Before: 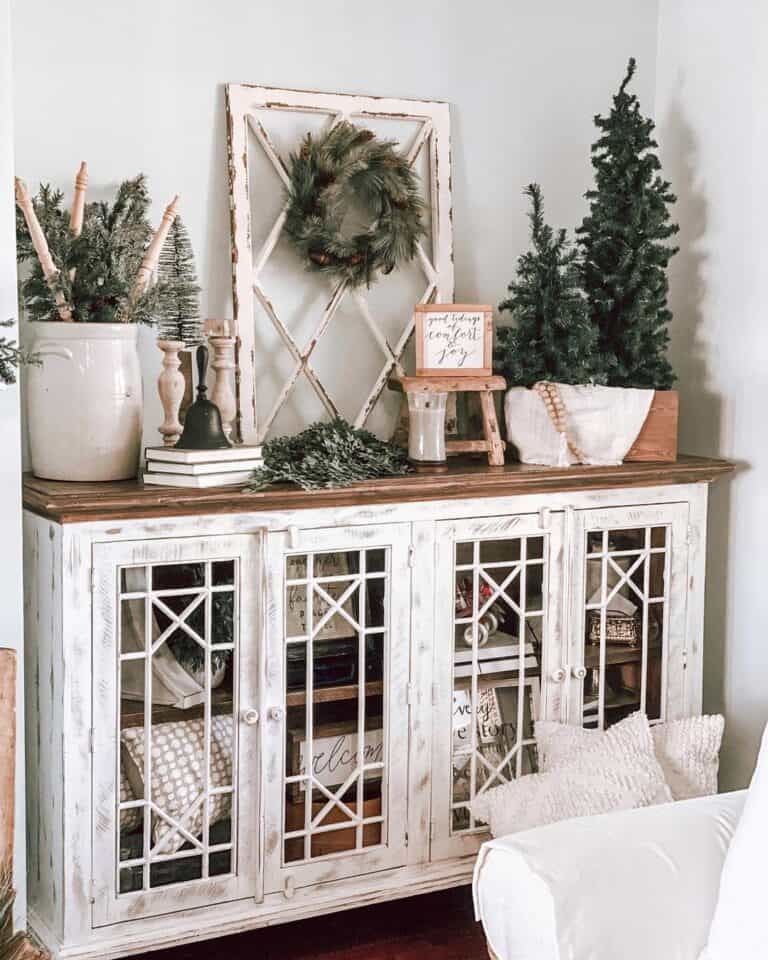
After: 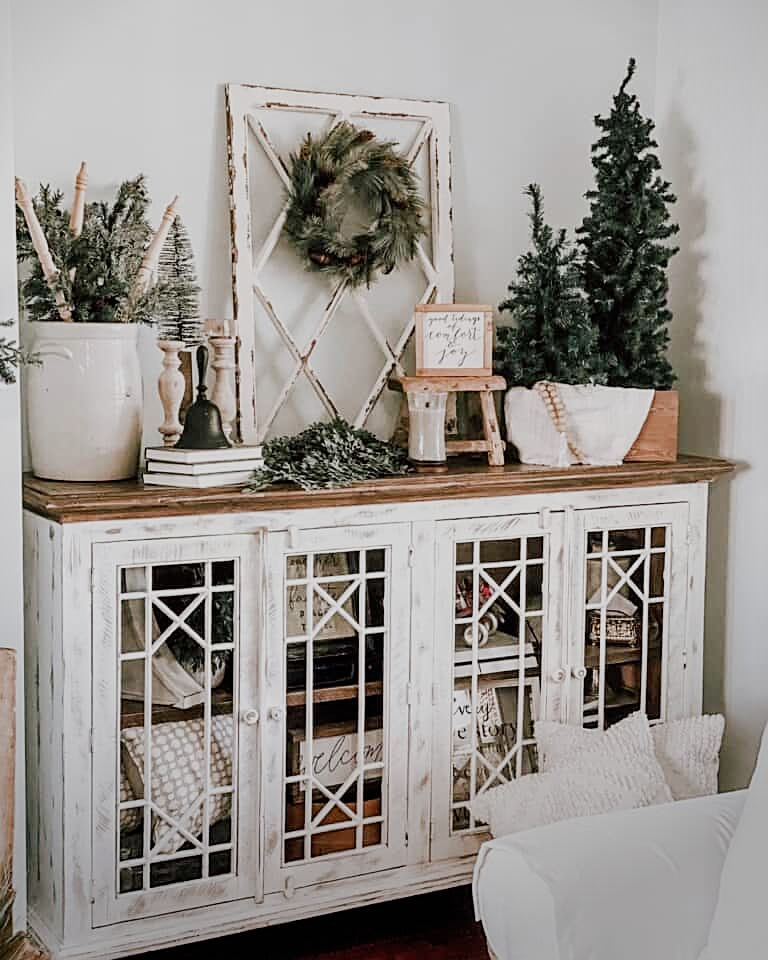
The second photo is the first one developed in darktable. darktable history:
sharpen: on, module defaults
vignetting: fall-off start 79.91%, brightness -0.385, saturation 0.015, center (-0.065, -0.315)
filmic rgb: black relative exposure -7.65 EV, white relative exposure 4.56 EV, hardness 3.61, contrast 1.053, preserve chrominance no, color science v3 (2019), use custom middle-gray values true
